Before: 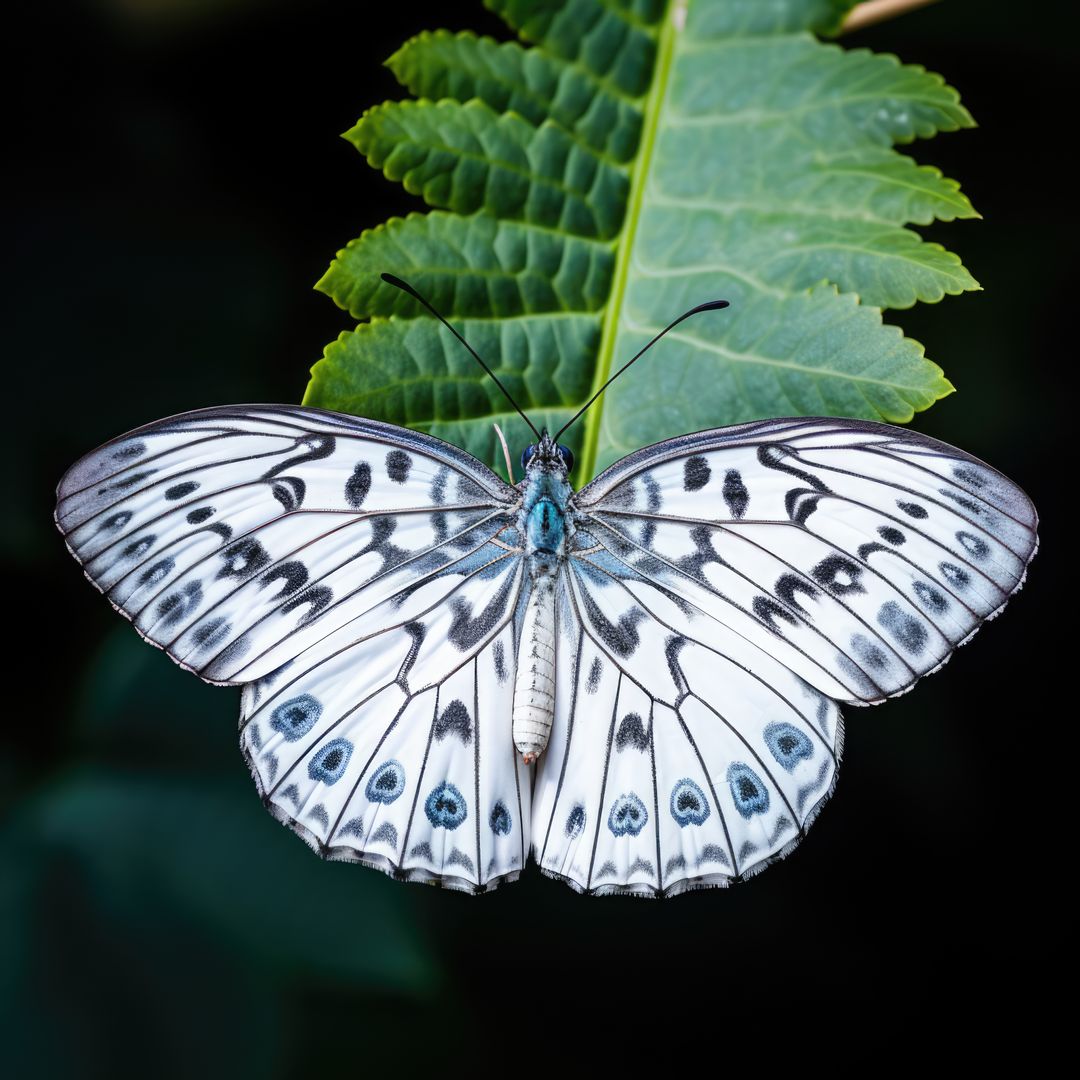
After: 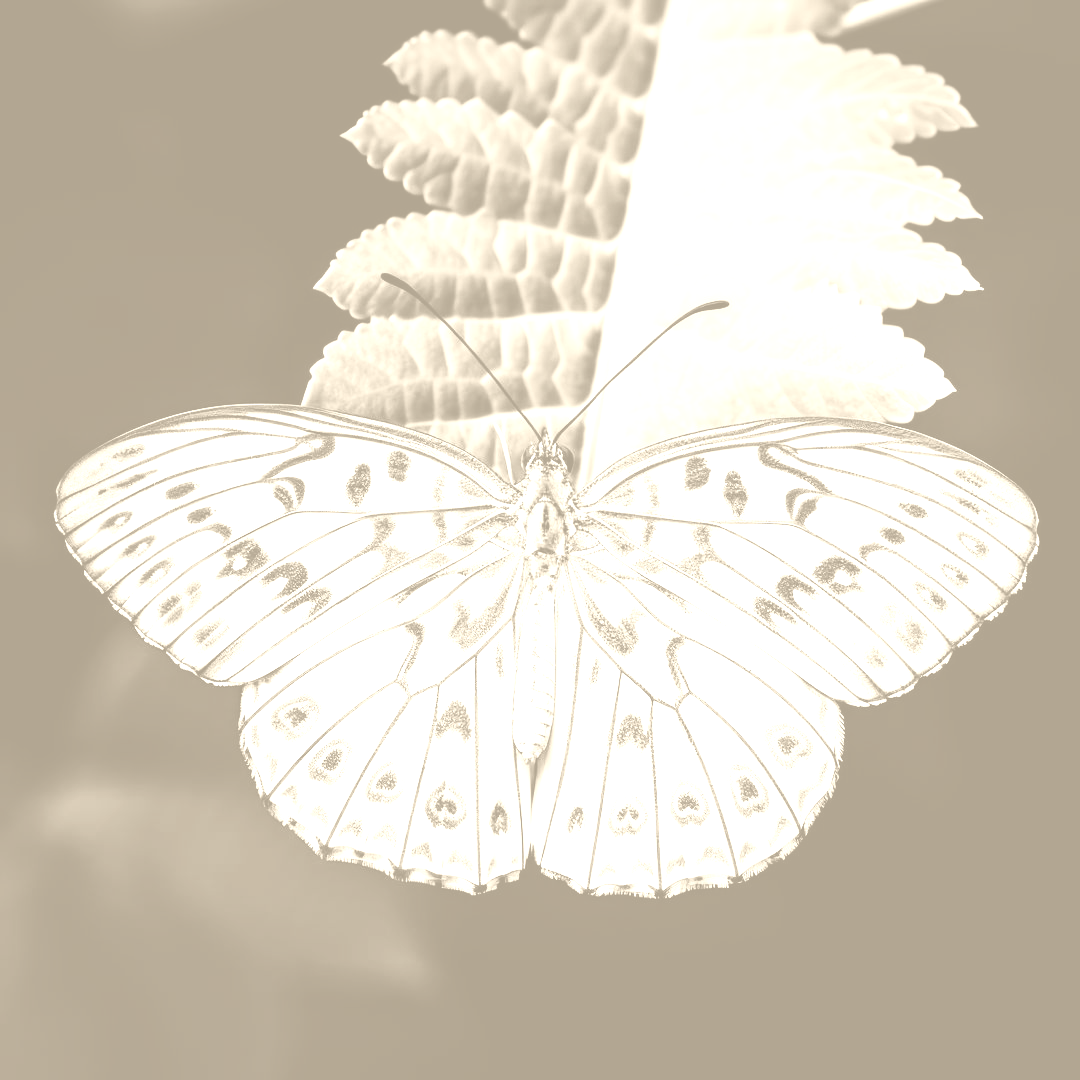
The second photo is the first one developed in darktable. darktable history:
exposure: black level correction 0.001, compensate highlight preservation false
tone equalizer: on, module defaults
base curve: curves: ch0 [(0, 0) (0.028, 0.03) (0.121, 0.232) (0.46, 0.748) (0.859, 0.968) (1, 1)], preserve colors none
colorize: hue 36°, saturation 71%, lightness 80.79%
